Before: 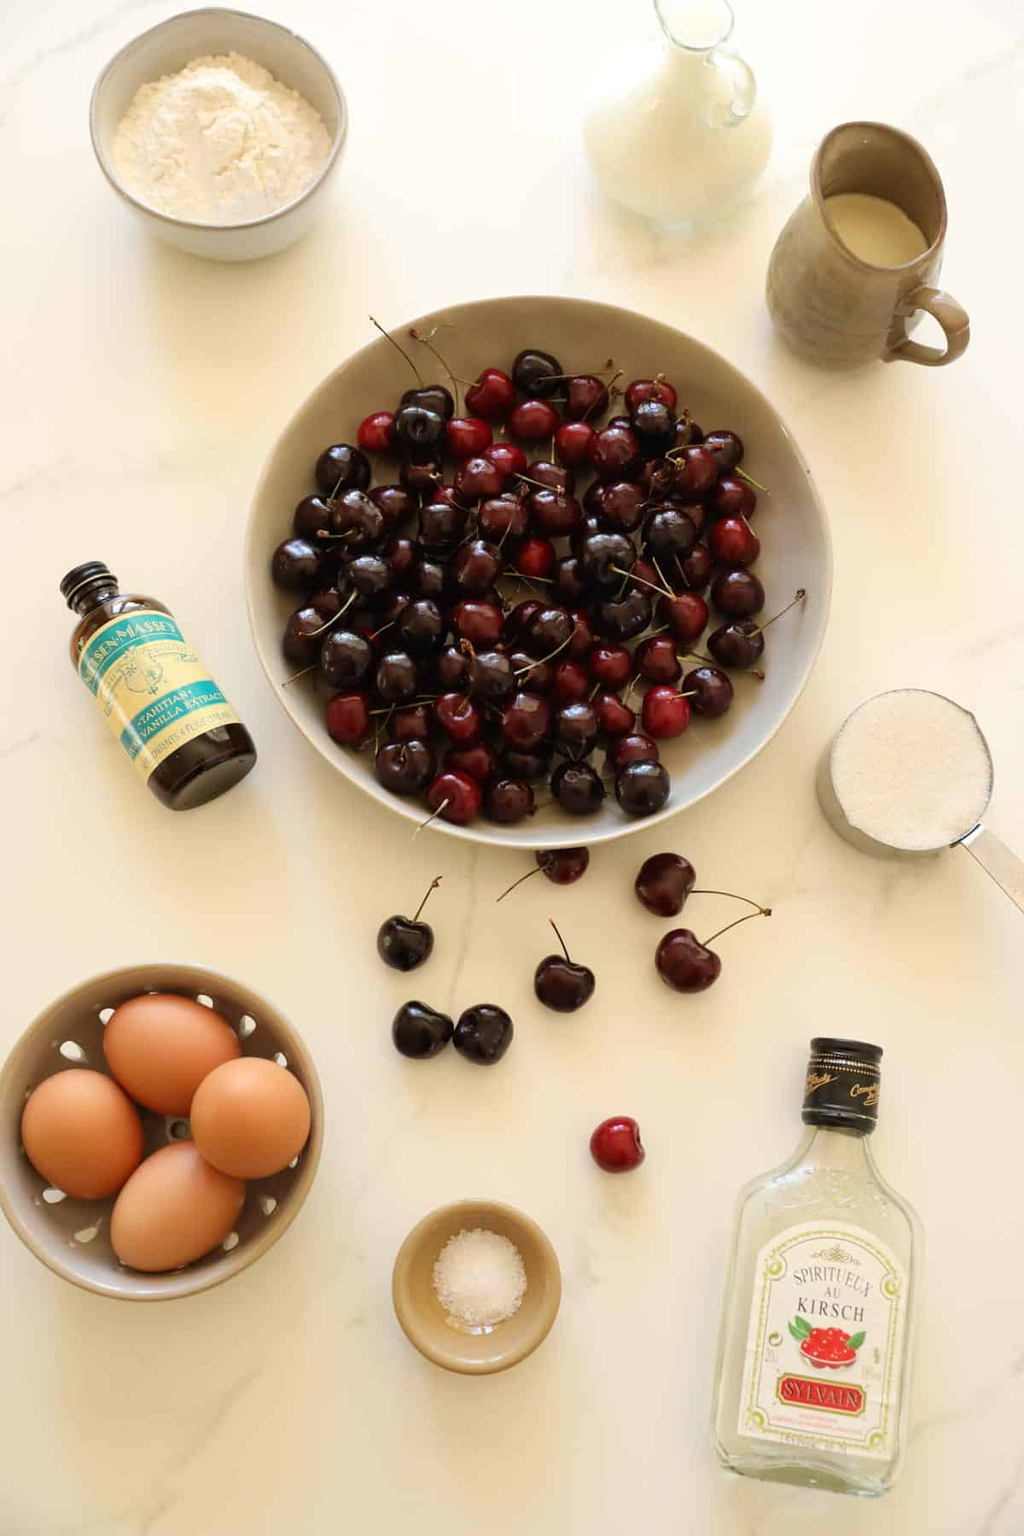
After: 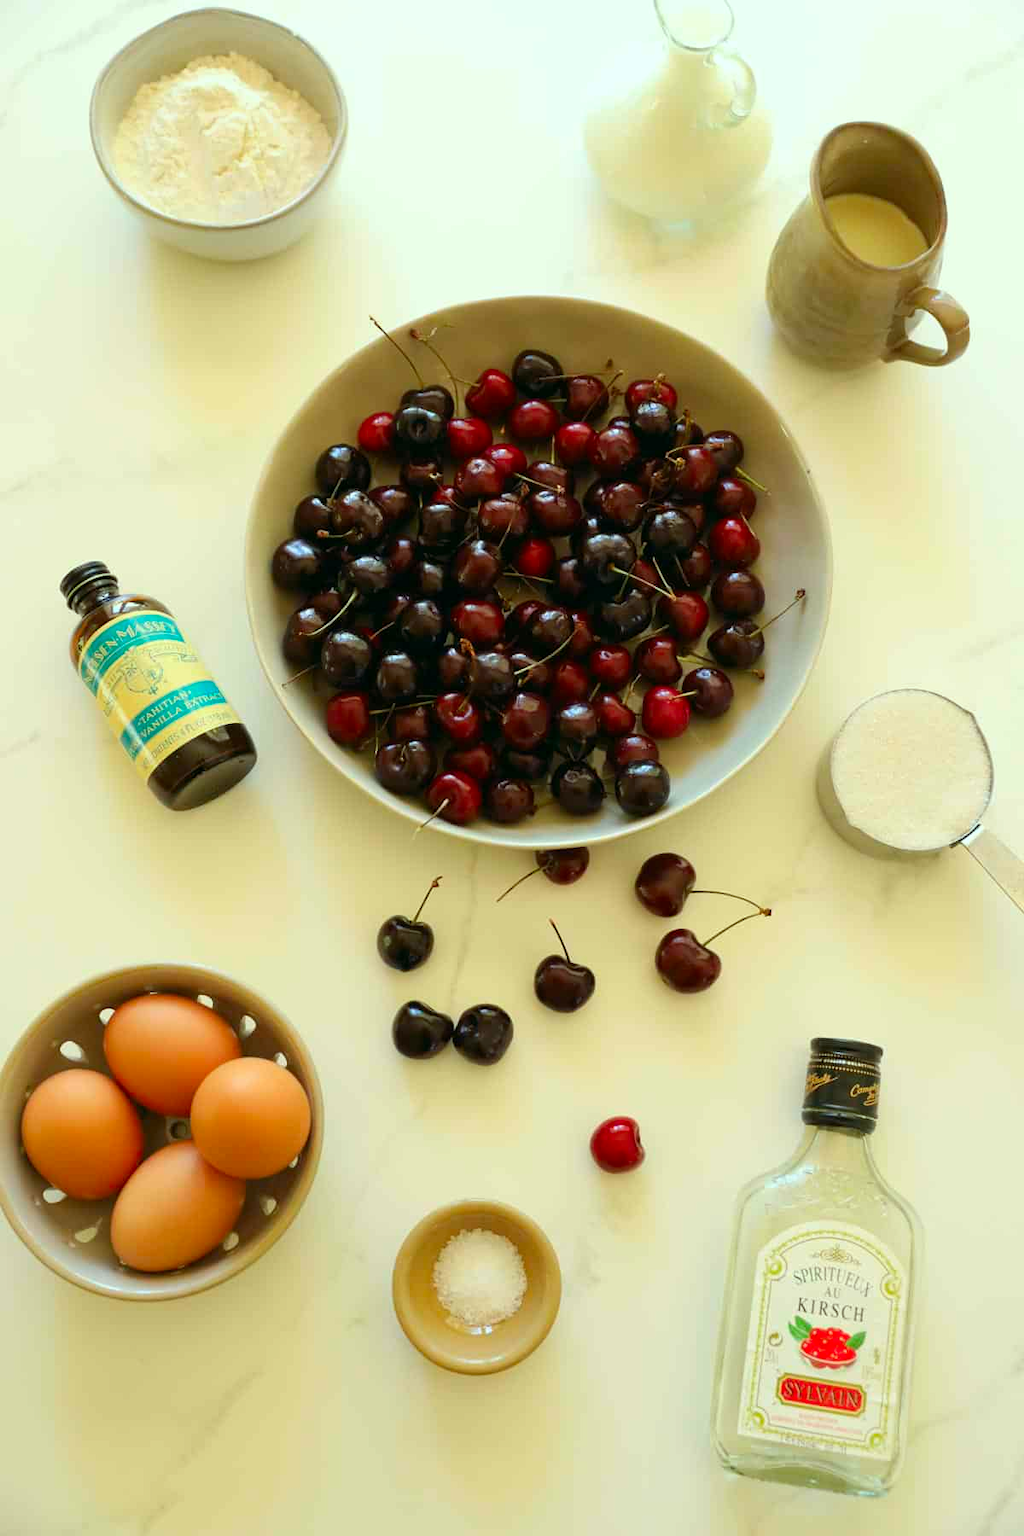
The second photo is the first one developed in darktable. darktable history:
tone equalizer: edges refinement/feathering 500, mask exposure compensation -1.57 EV, preserve details no
color correction: highlights a* -7.34, highlights b* 1.1, shadows a* -3.65, saturation 1.41
